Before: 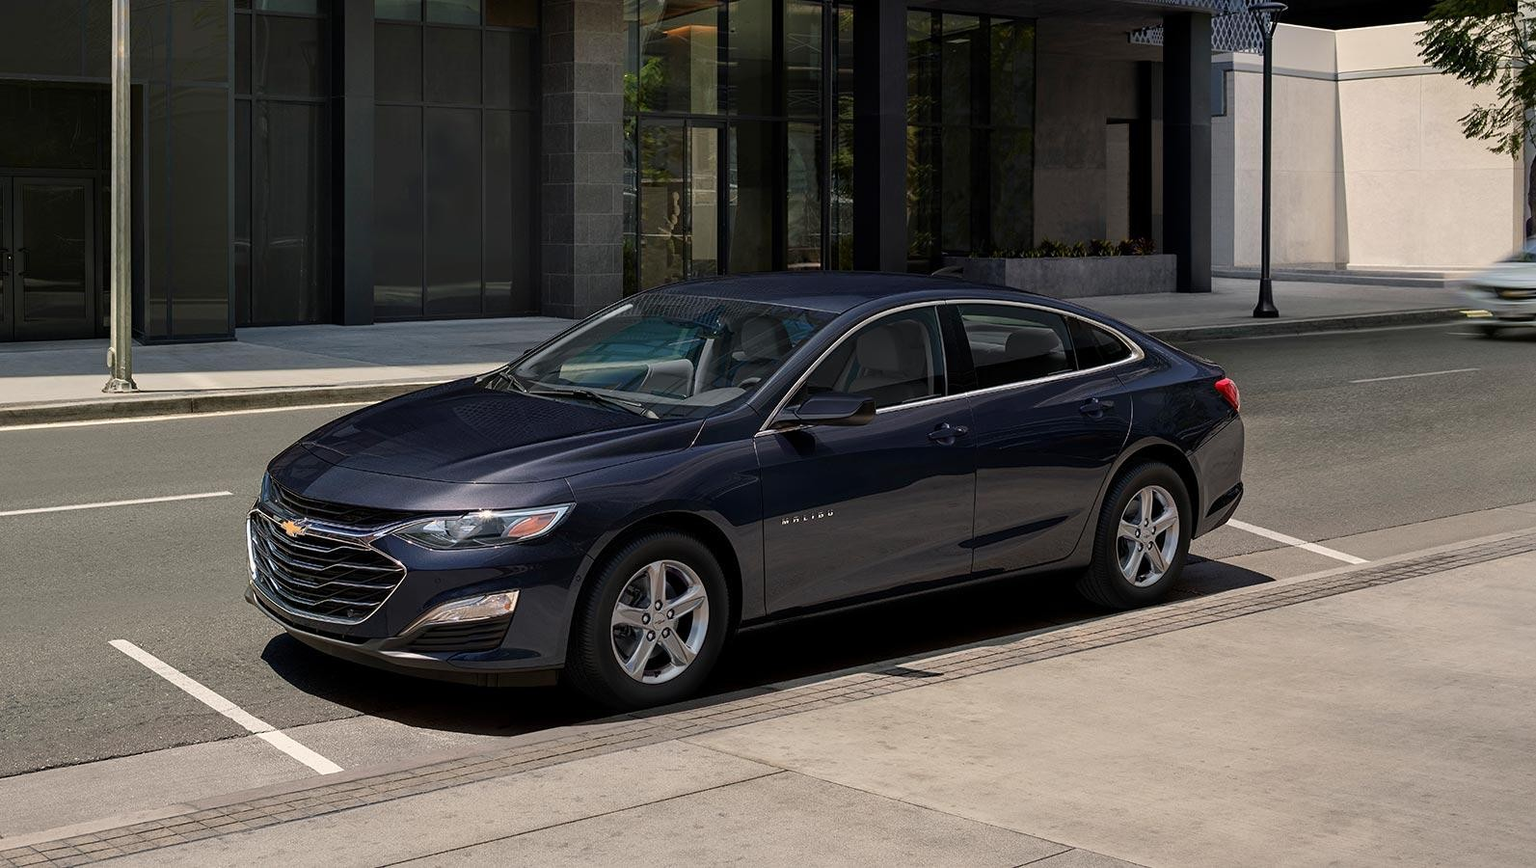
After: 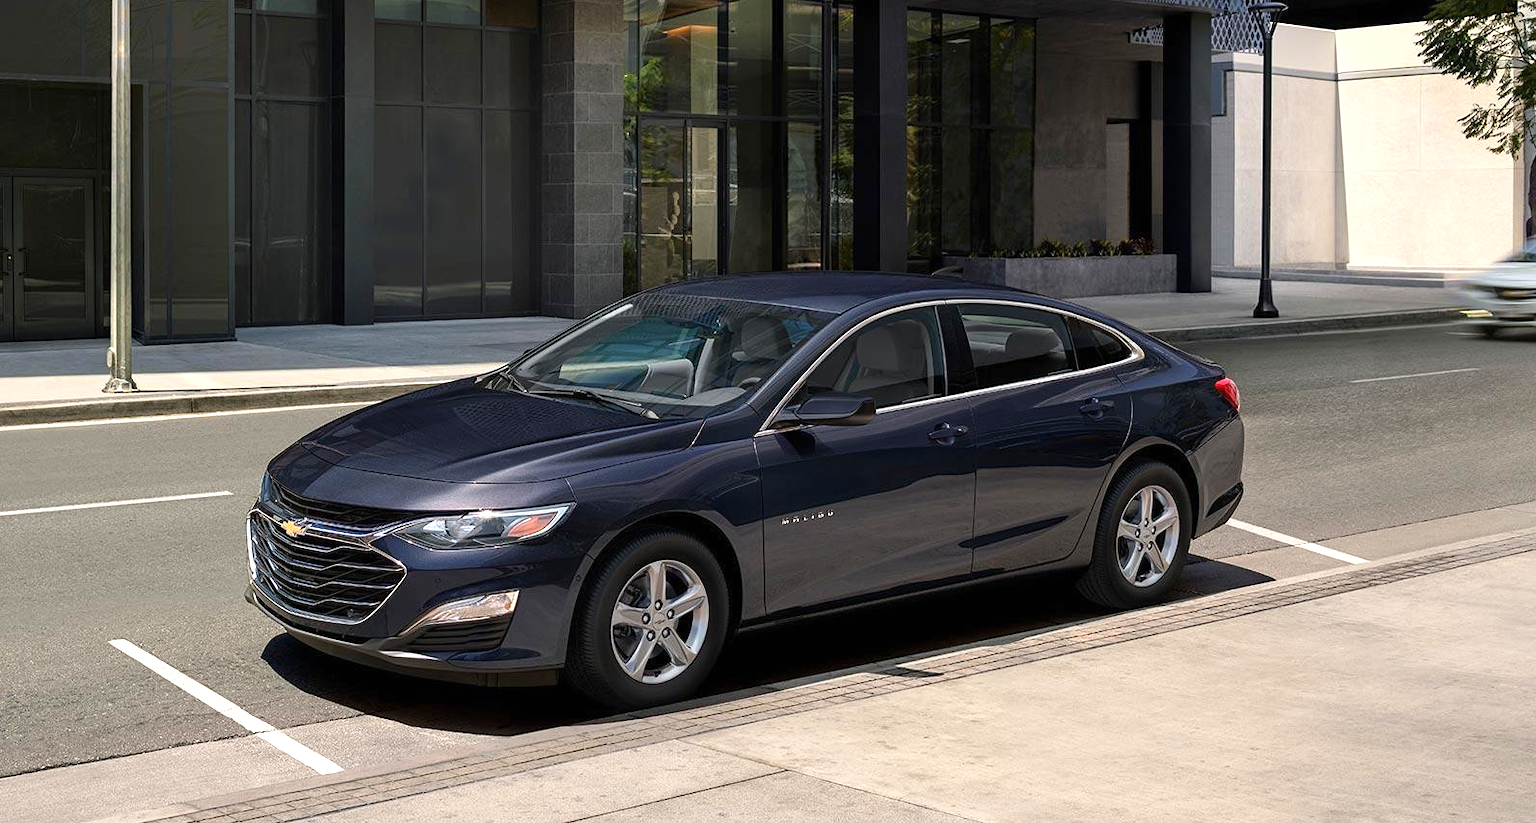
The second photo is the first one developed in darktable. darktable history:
crop and rotate: top 0%, bottom 5.097%
exposure: black level correction 0, exposure 0.7 EV, compensate exposure bias true, compensate highlight preservation false
